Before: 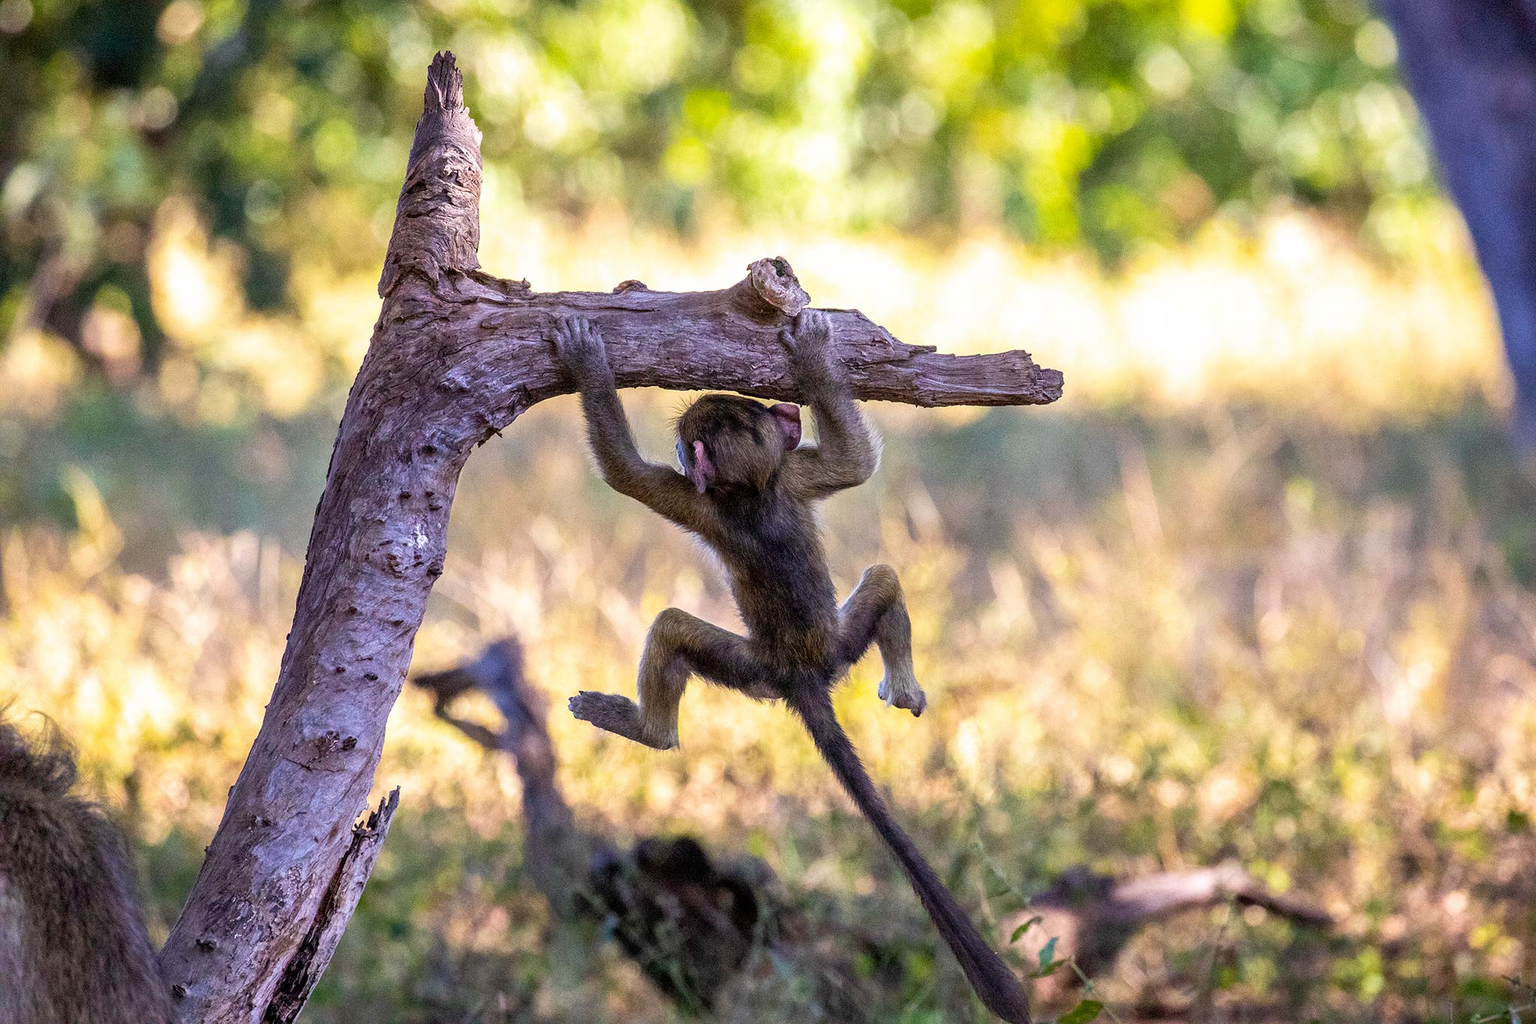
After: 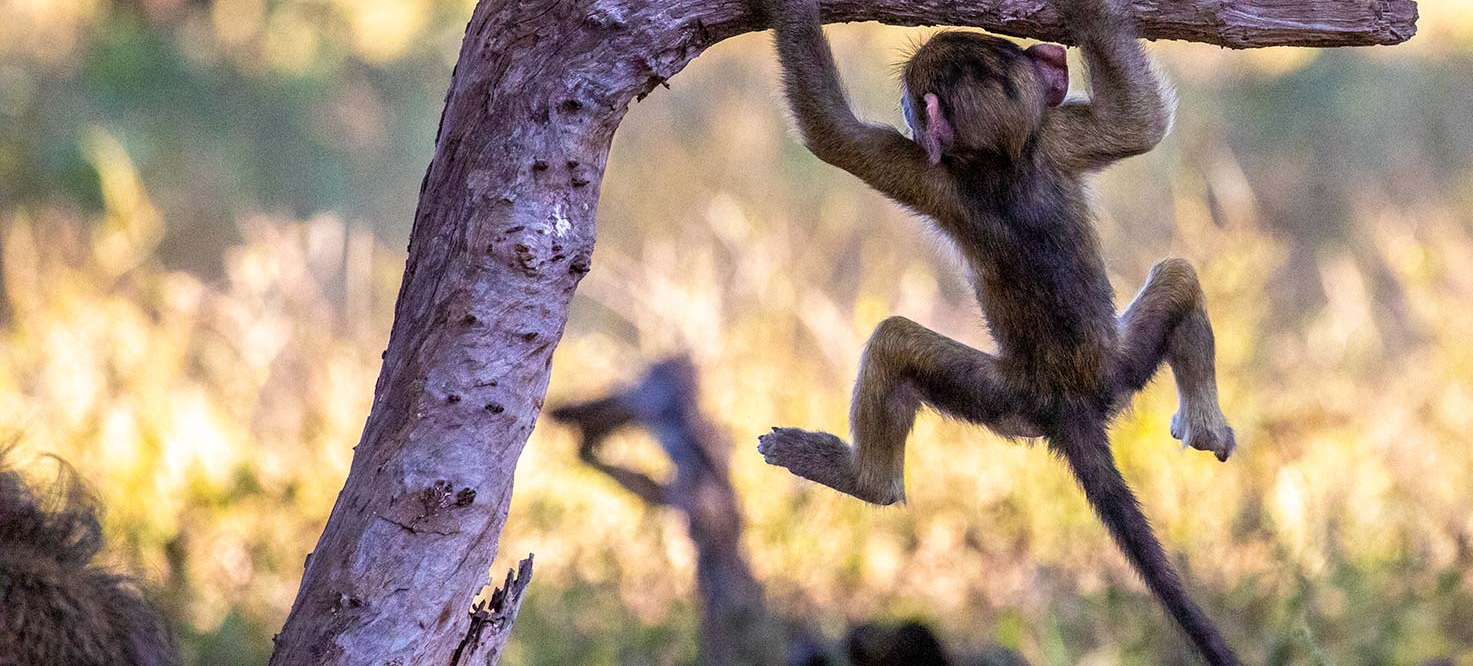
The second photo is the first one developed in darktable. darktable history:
crop: top 36.218%, right 28.072%, bottom 14.926%
